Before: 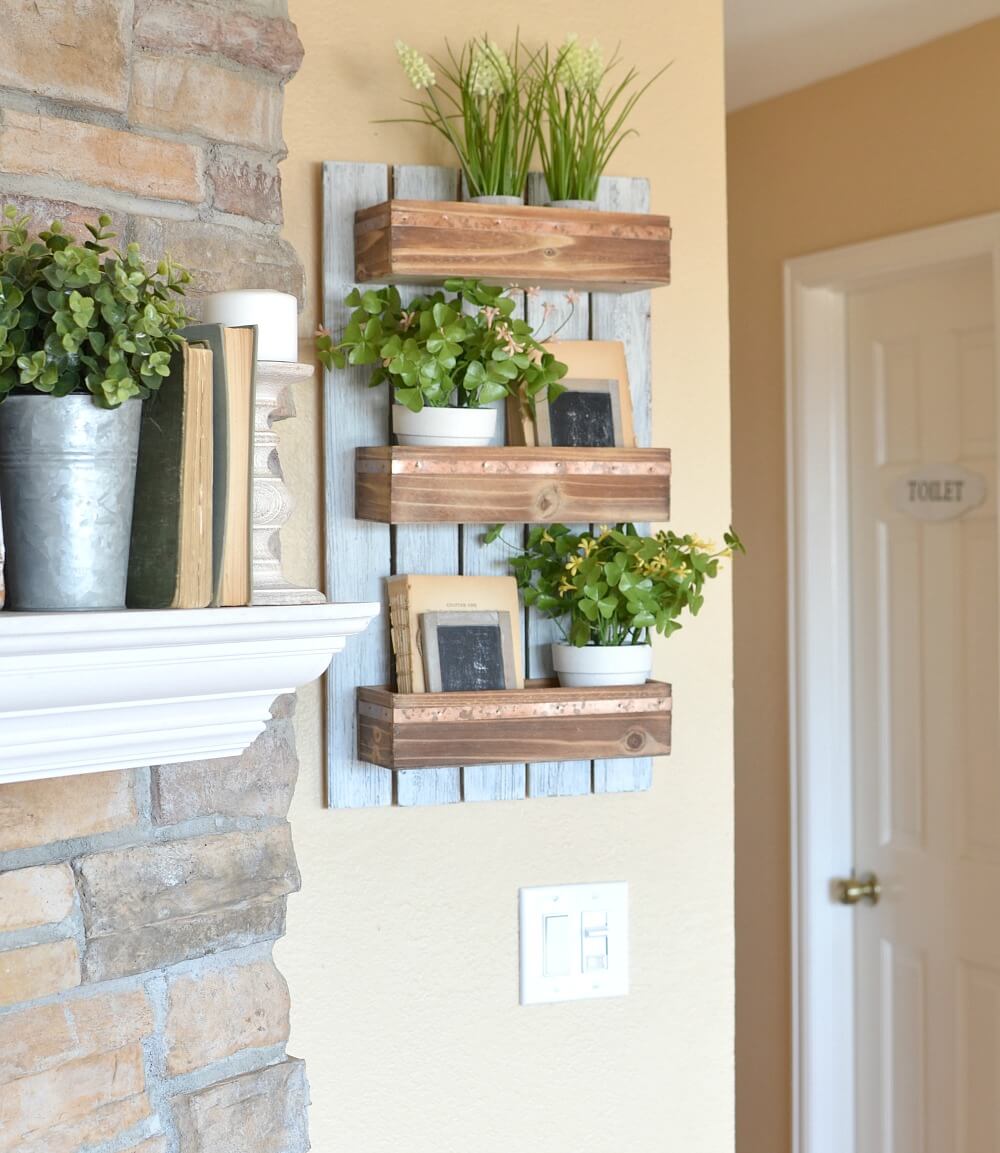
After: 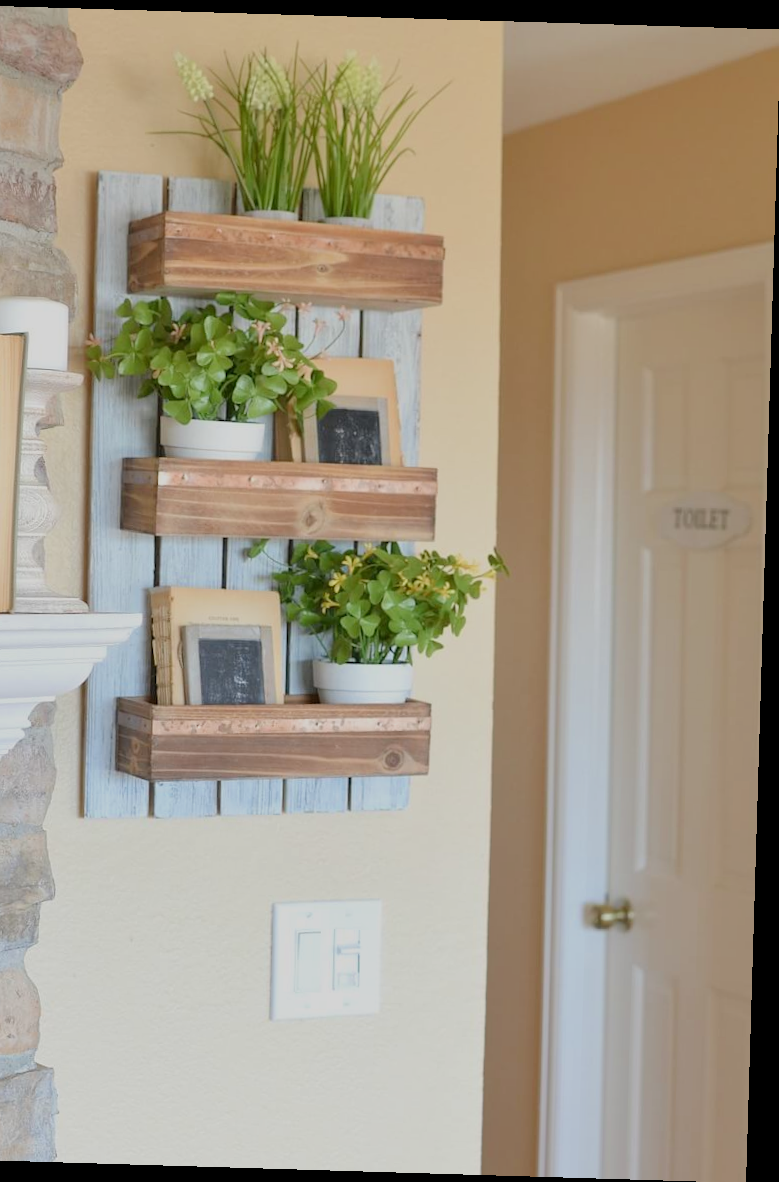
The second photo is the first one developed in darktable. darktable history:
crop and rotate: left 24.6%
filmic rgb: middle gray luminance 18.42%, black relative exposure -10.5 EV, white relative exposure 3.4 EV, threshold 6 EV, target black luminance 0%, hardness 6.03, latitude 99%, contrast 0.847, shadows ↔ highlights balance 0.505%, add noise in highlights 0, preserve chrominance max RGB, color science v3 (2019), use custom middle-gray values true, iterations of high-quality reconstruction 0, contrast in highlights soft, enable highlight reconstruction true
rotate and perspective: rotation 1.72°, automatic cropping off
